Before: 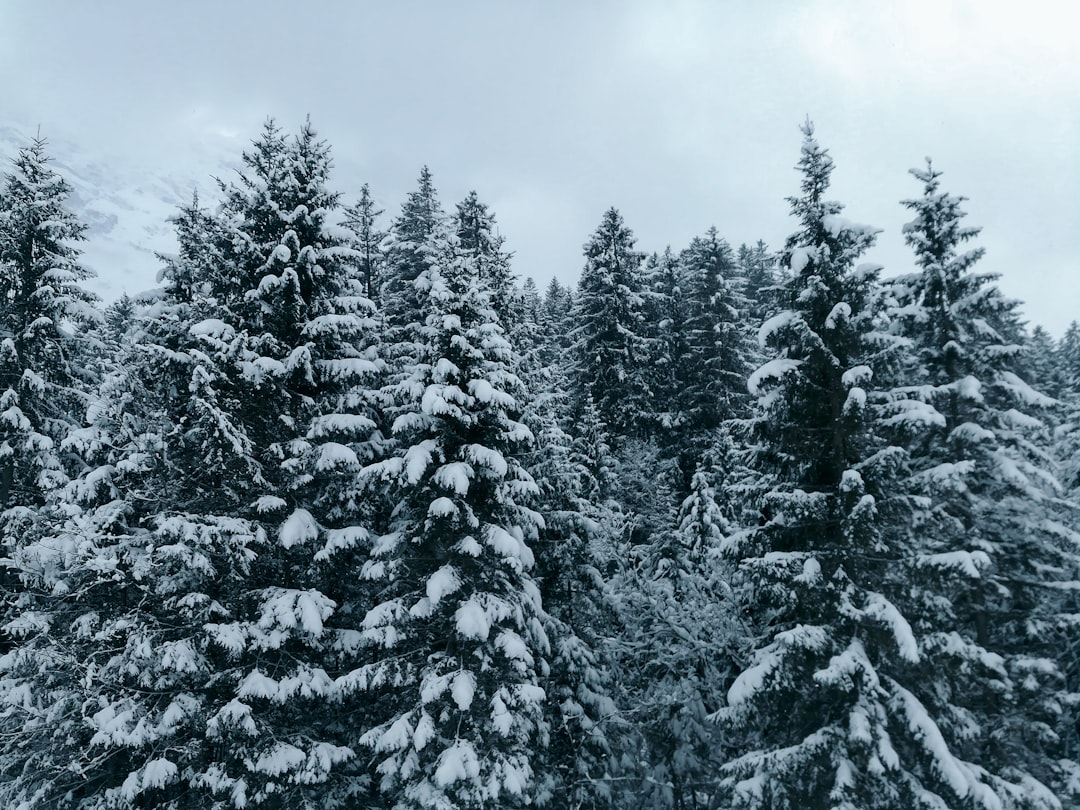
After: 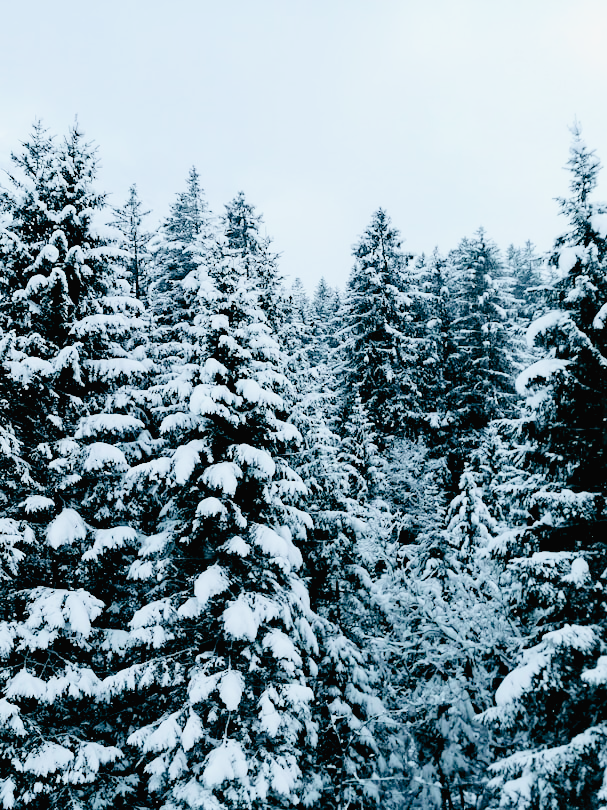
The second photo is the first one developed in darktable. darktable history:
exposure: black level correction 0.011, exposure 1.088 EV, compensate exposure bias true, compensate highlight preservation false
tone curve: curves: ch0 [(0, 0) (0.003, 0.023) (0.011, 0.025) (0.025, 0.029) (0.044, 0.047) (0.069, 0.079) (0.1, 0.113) (0.136, 0.152) (0.177, 0.199) (0.224, 0.26) (0.277, 0.333) (0.335, 0.404) (0.399, 0.48) (0.468, 0.559) (0.543, 0.635) (0.623, 0.713) (0.709, 0.797) (0.801, 0.879) (0.898, 0.953) (1, 1)], preserve colors none
filmic rgb: black relative exposure -7.15 EV, white relative exposure 5.36 EV, hardness 3.02, color science v6 (2022)
crop: left 21.496%, right 22.254%
